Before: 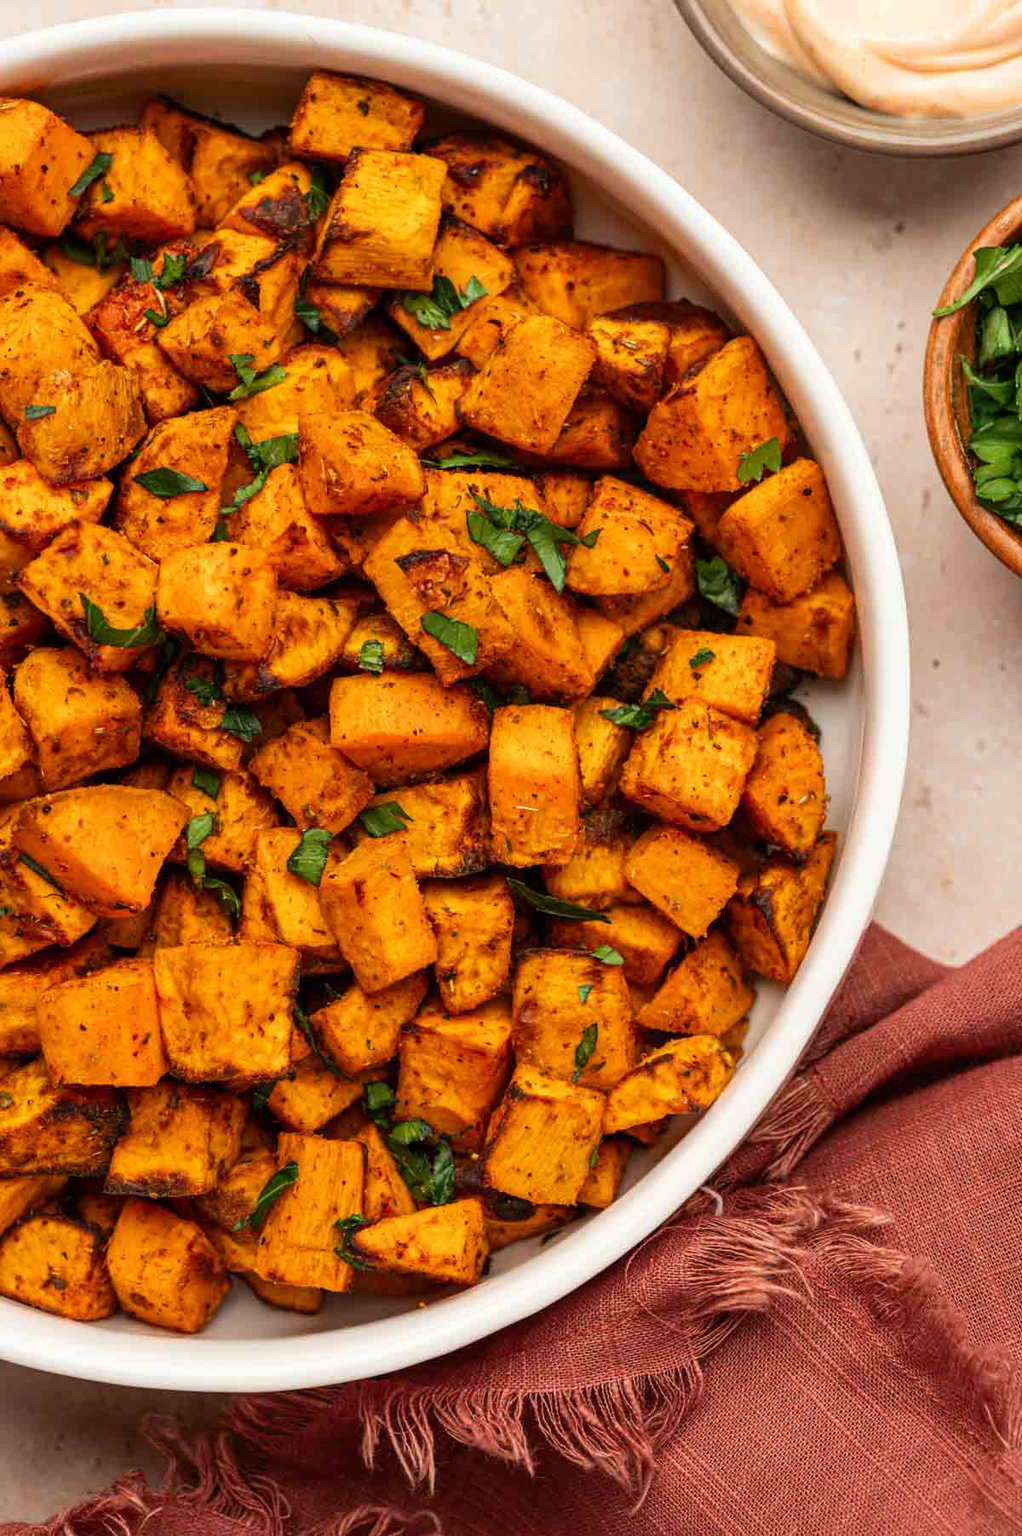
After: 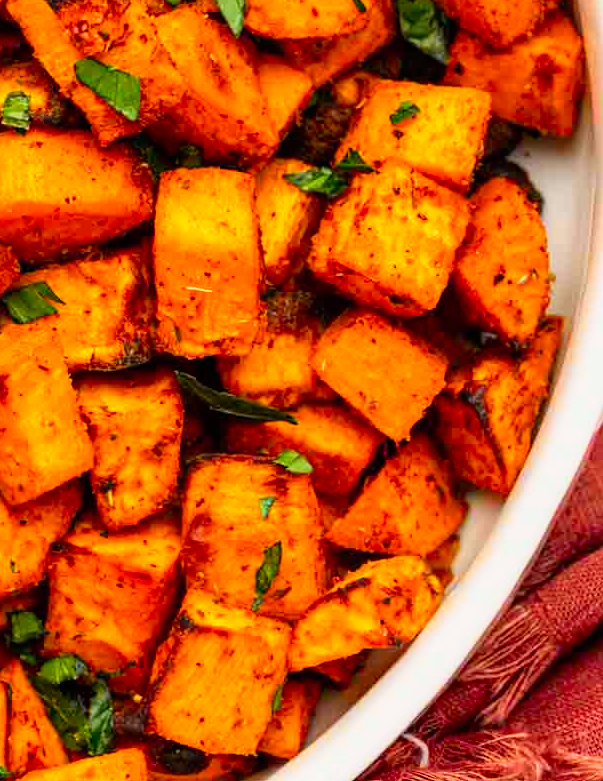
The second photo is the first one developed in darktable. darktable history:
tone curve: curves: ch0 [(0, 0) (0.062, 0.037) (0.142, 0.138) (0.359, 0.419) (0.469, 0.544) (0.634, 0.722) (0.839, 0.909) (0.998, 0.978)]; ch1 [(0, 0) (0.437, 0.408) (0.472, 0.47) (0.502, 0.503) (0.527, 0.523) (0.559, 0.573) (0.608, 0.665) (0.669, 0.748) (0.859, 0.899) (1, 1)]; ch2 [(0, 0) (0.33, 0.301) (0.421, 0.443) (0.473, 0.498) (0.502, 0.5) (0.535, 0.531) (0.575, 0.603) (0.608, 0.667) (1, 1)], color space Lab, independent channels, preserve colors none
crop: left 35.03%, top 36.625%, right 14.663%, bottom 20.057%
